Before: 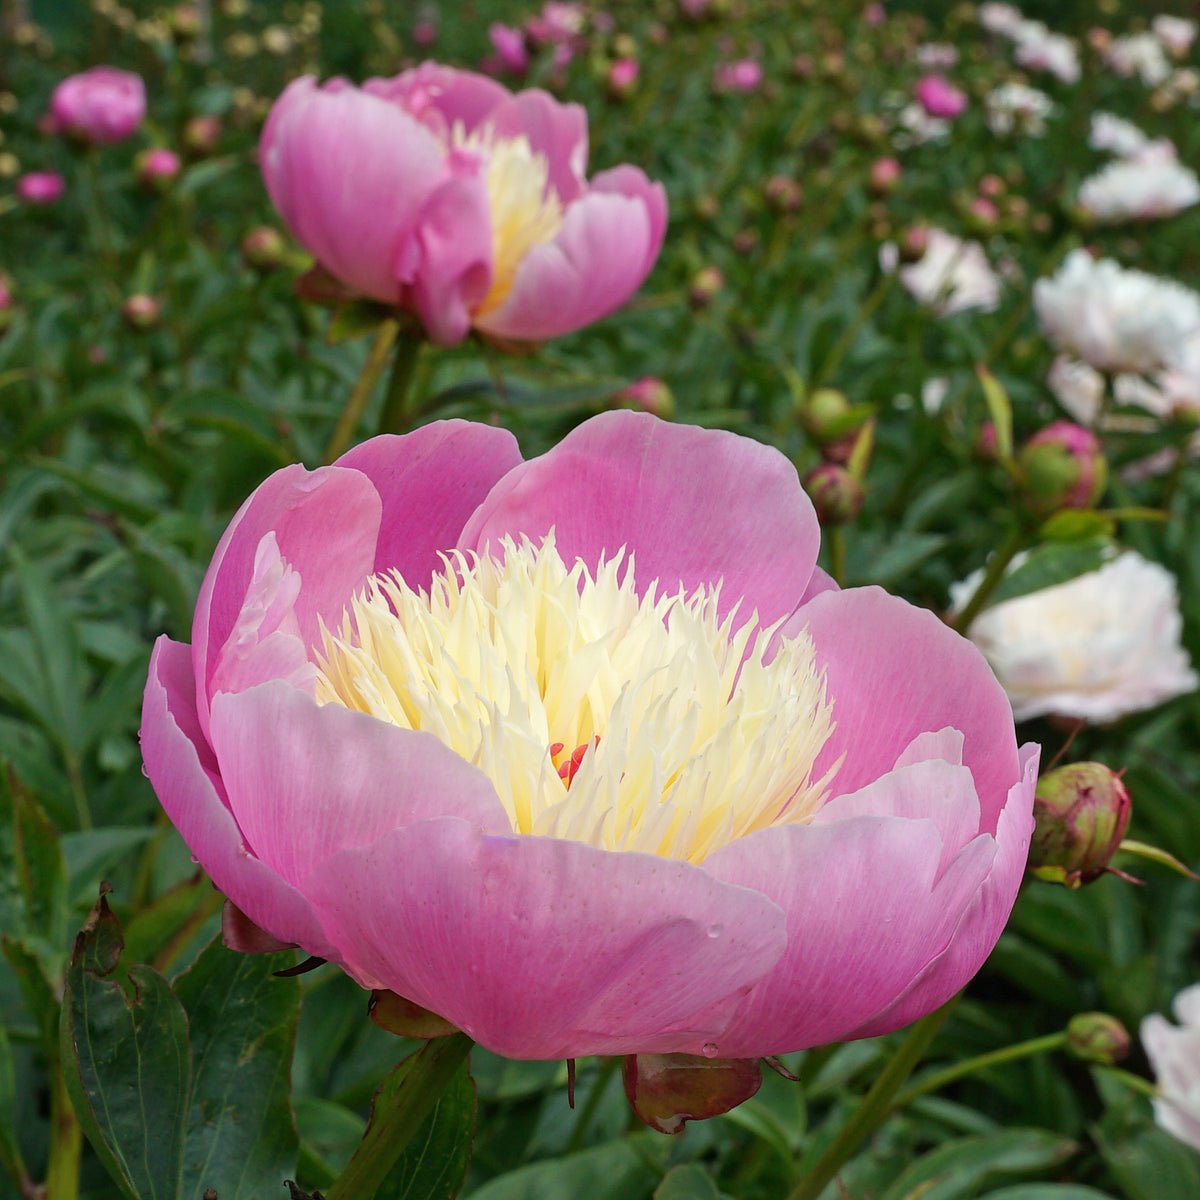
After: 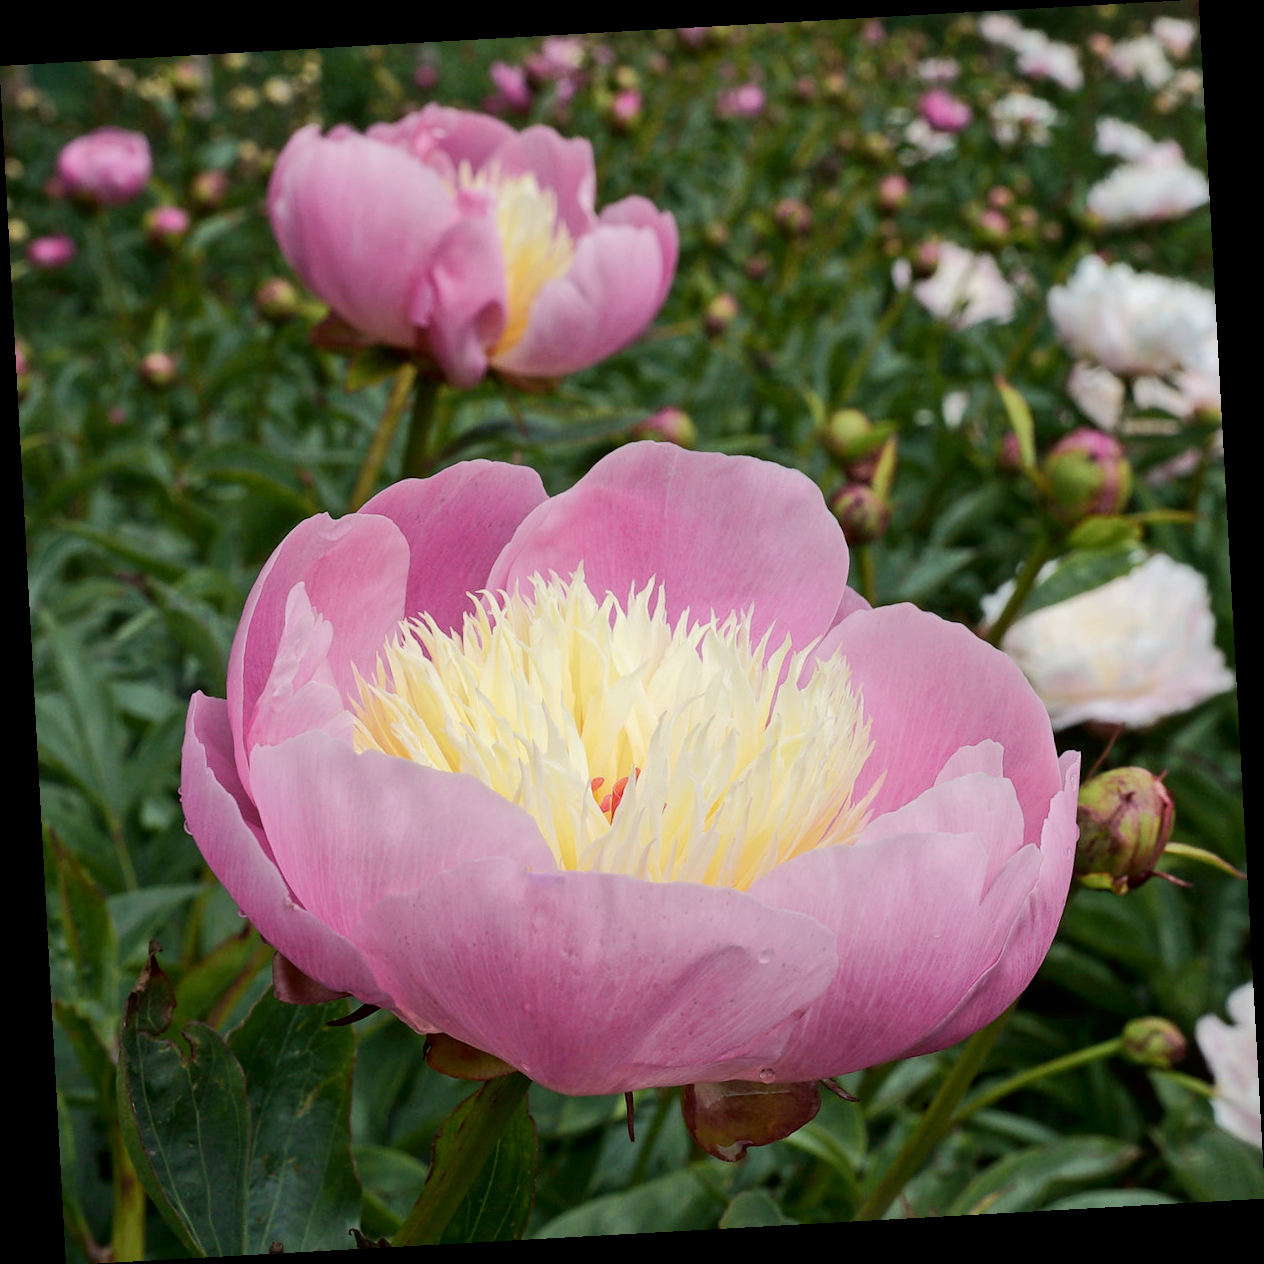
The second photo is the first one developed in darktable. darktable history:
exposure: compensate highlight preservation false
tone curve: curves: ch0 [(0, 0) (0.052, 0.018) (0.236, 0.207) (0.41, 0.417) (0.485, 0.518) (0.54, 0.584) (0.625, 0.666) (0.845, 0.828) (0.994, 0.964)]; ch1 [(0, 0.055) (0.15, 0.117) (0.317, 0.34) (0.382, 0.408) (0.434, 0.441) (0.472, 0.479) (0.498, 0.501) (0.557, 0.558) (0.616, 0.59) (0.739, 0.7) (0.873, 0.857) (1, 0.928)]; ch2 [(0, 0) (0.352, 0.403) (0.447, 0.466) (0.482, 0.482) (0.528, 0.526) (0.586, 0.577) (0.618, 0.621) (0.785, 0.747) (1, 1)], color space Lab, independent channels, preserve colors none
rotate and perspective: rotation -3.18°, automatic cropping off
